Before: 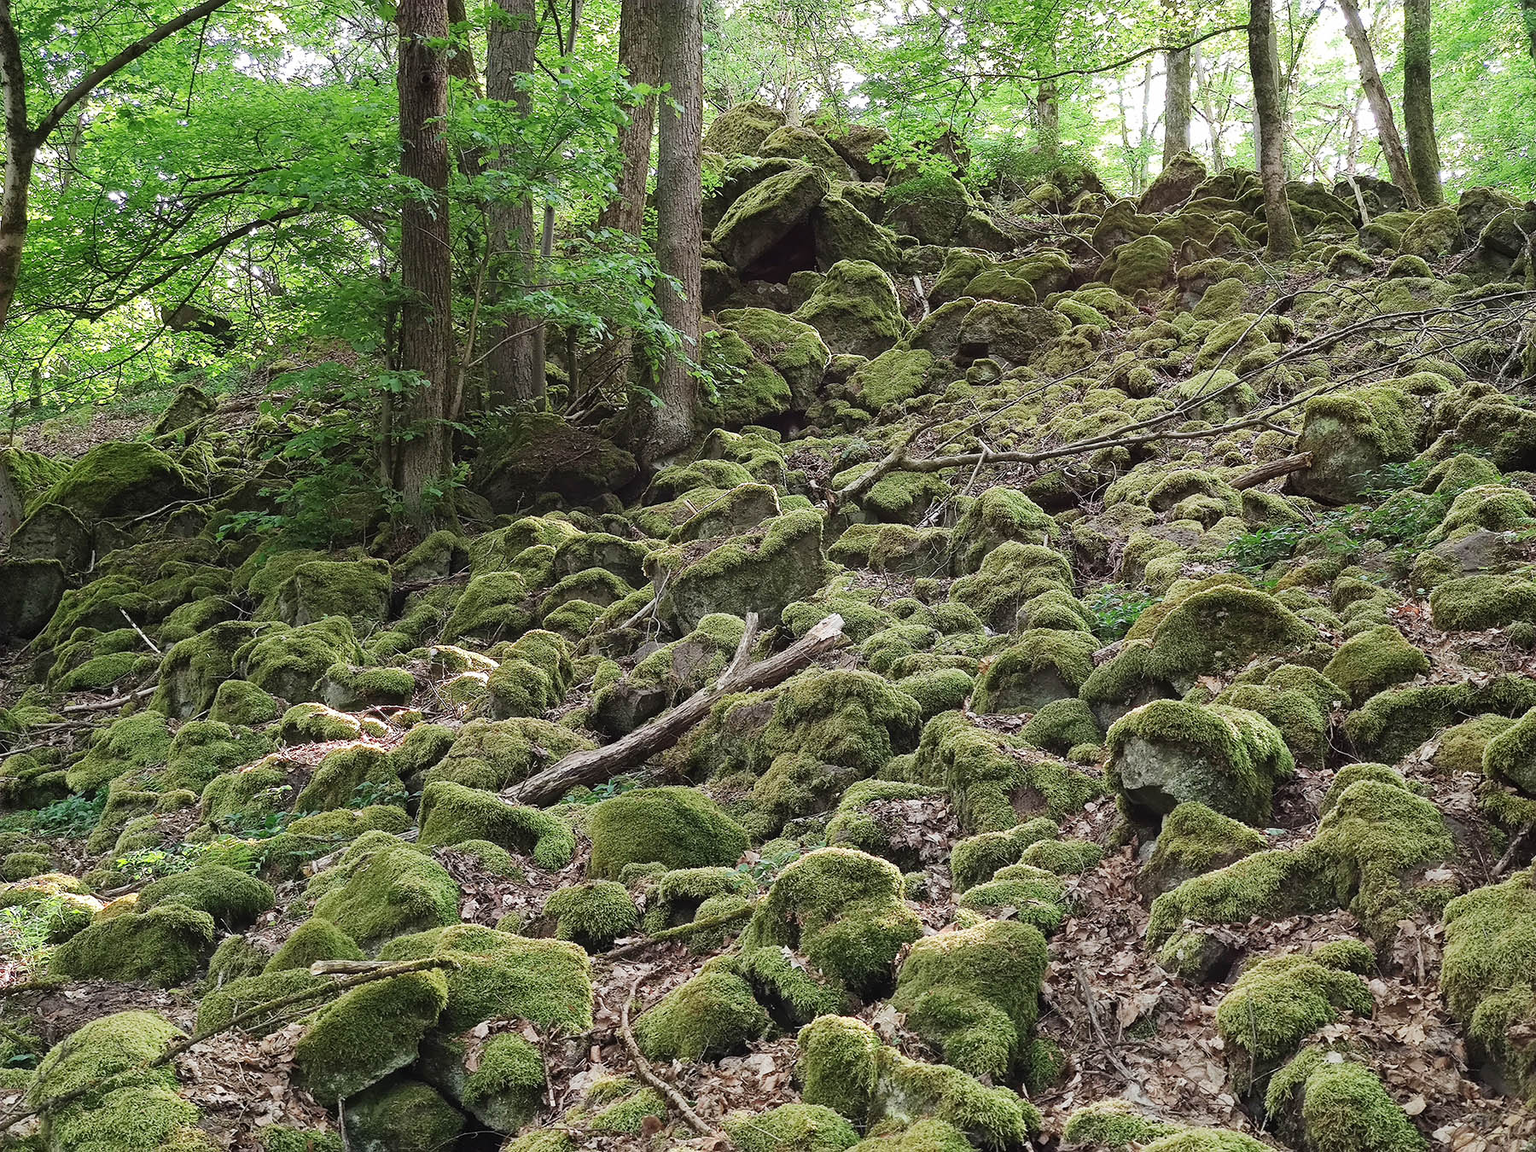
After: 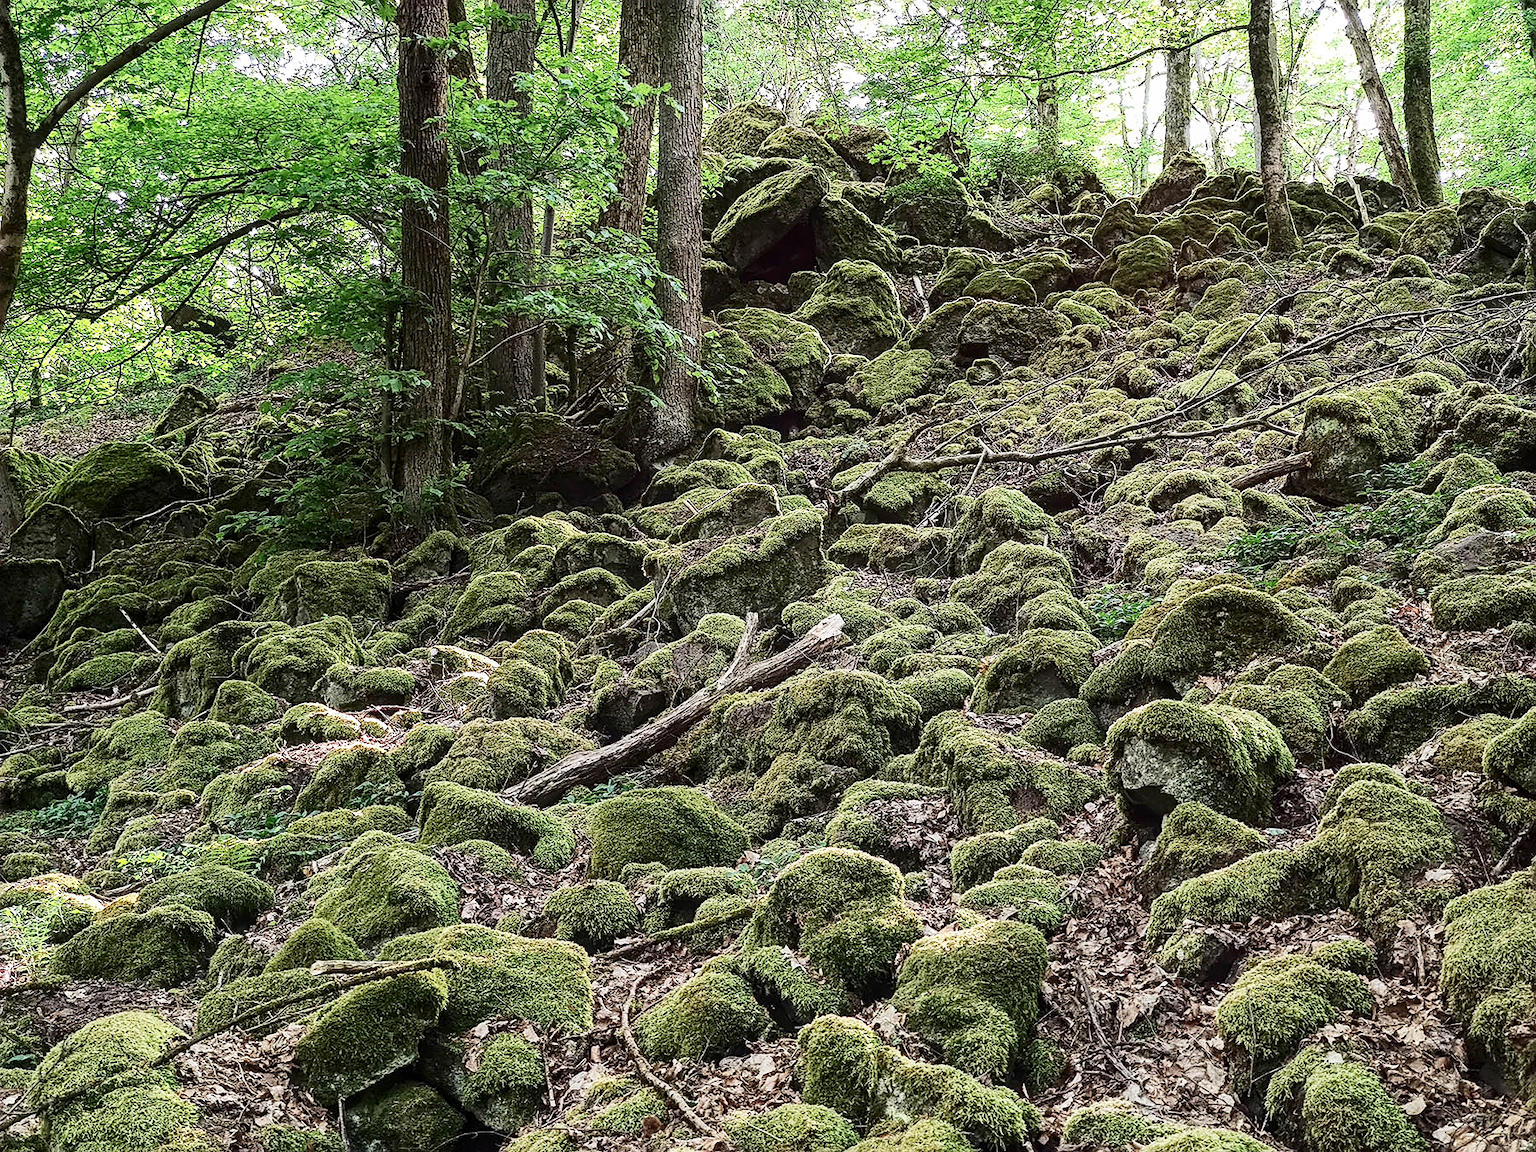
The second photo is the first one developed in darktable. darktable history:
sharpen: radius 2.529, amount 0.323
local contrast: detail 130%
contrast brightness saturation: contrast 0.28
